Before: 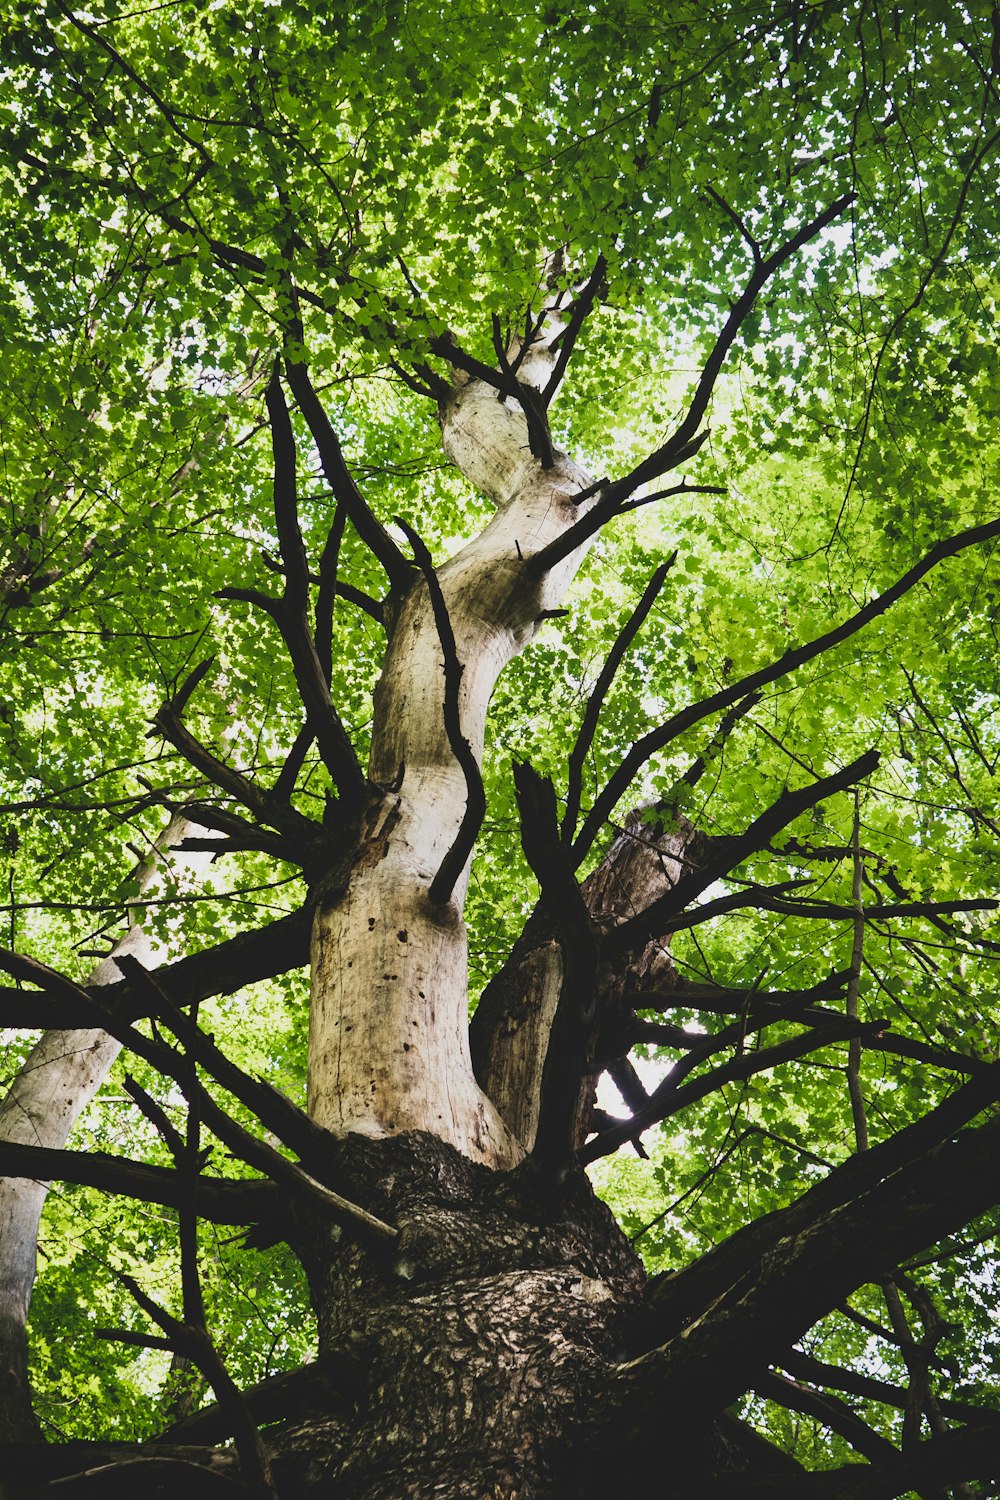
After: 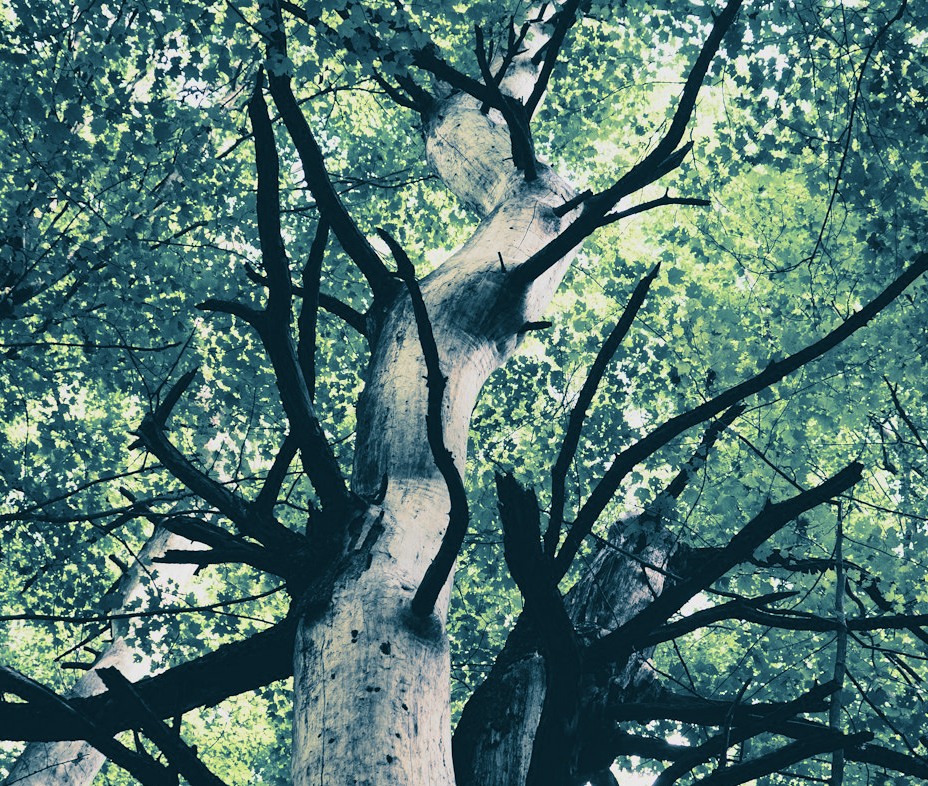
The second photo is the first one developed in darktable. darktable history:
white balance: emerald 1
crop: left 1.744%, top 19.225%, right 5.069%, bottom 28.357%
split-toning: shadows › hue 212.4°, balance -70
